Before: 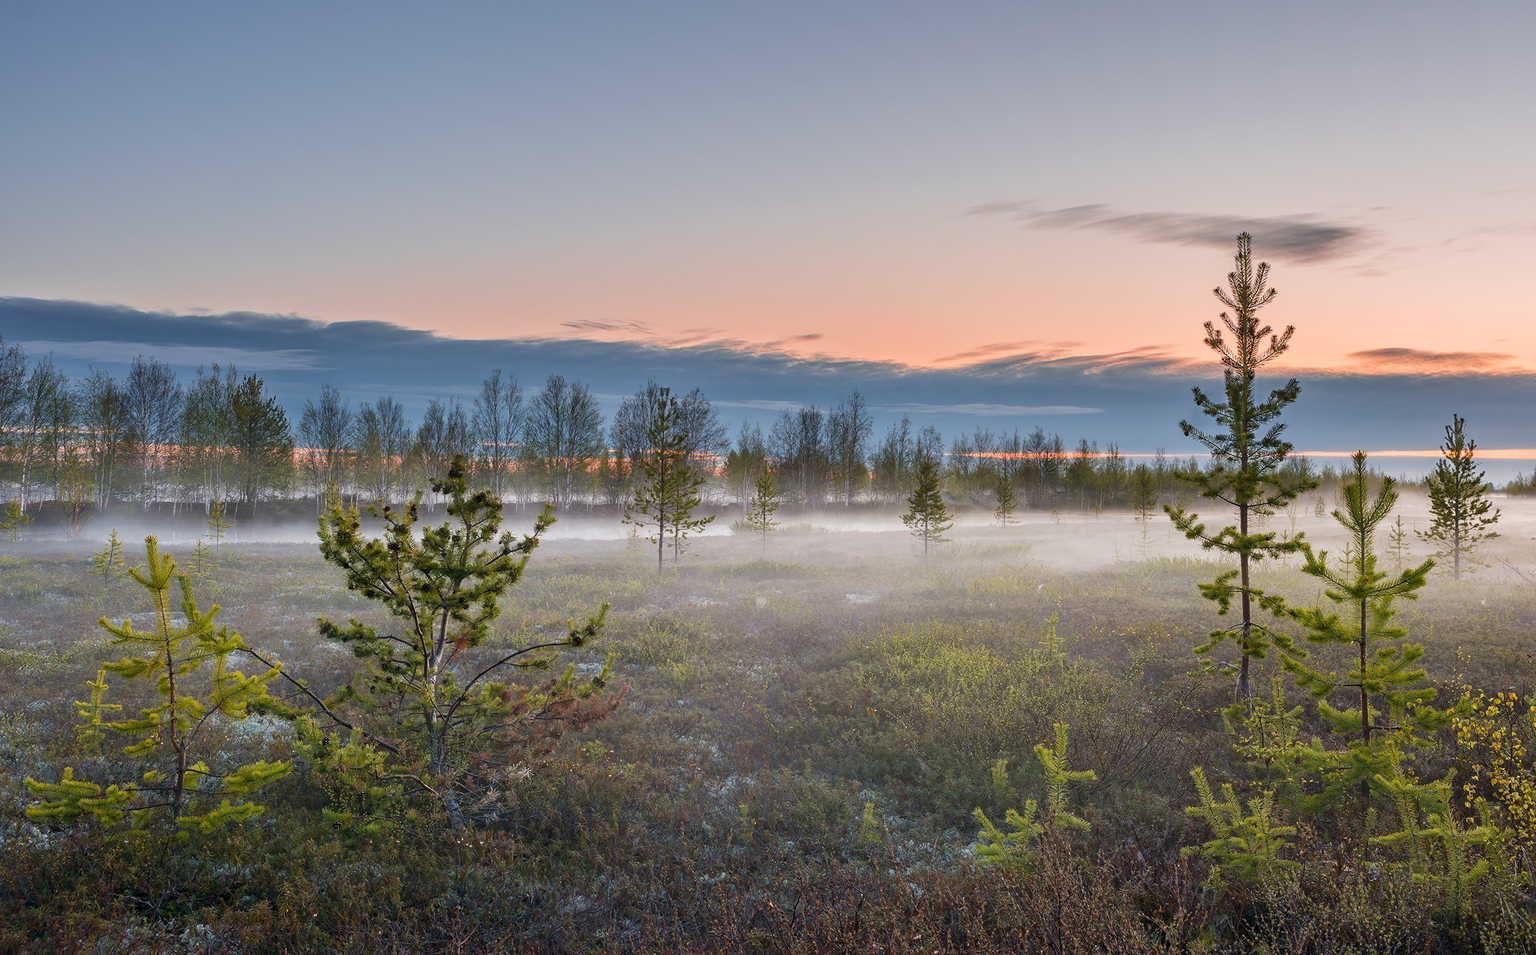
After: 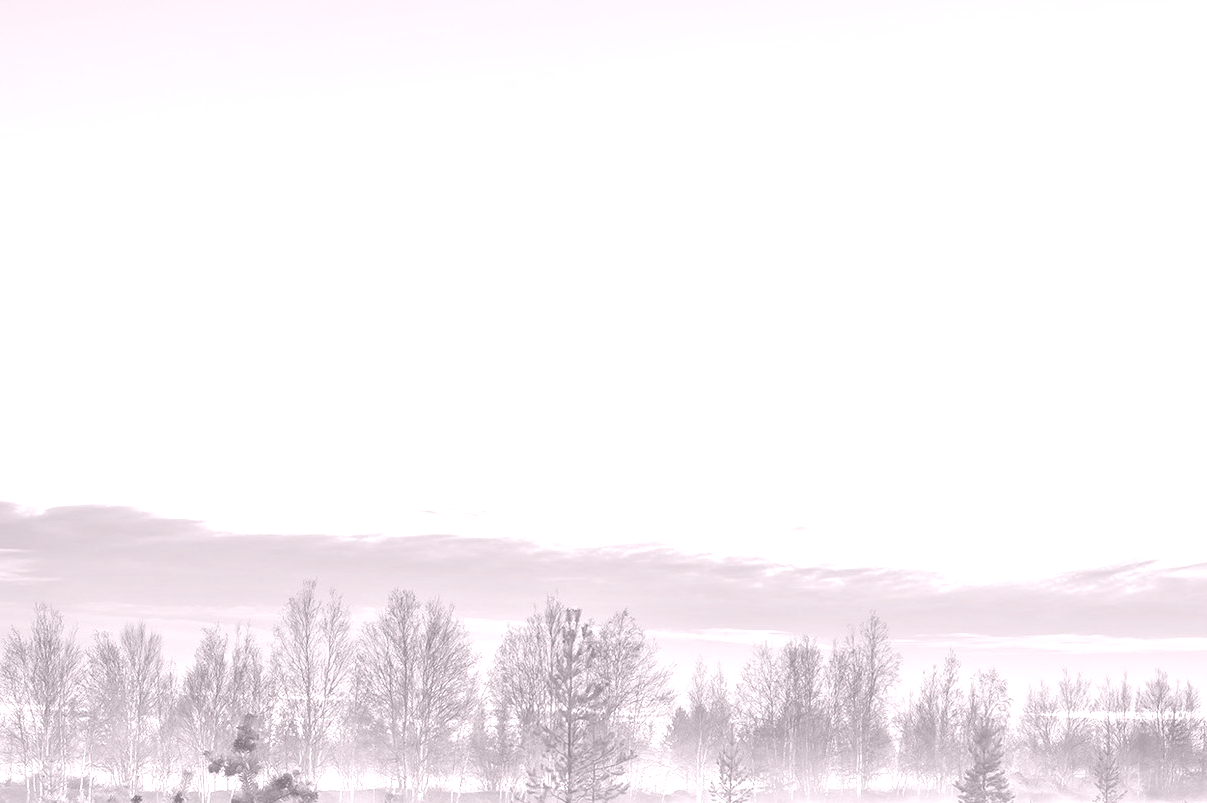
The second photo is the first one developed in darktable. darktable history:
crop: left 19.556%, right 30.401%, bottom 46.458%
colorize: hue 25.2°, saturation 83%, source mix 82%, lightness 79%, version 1
